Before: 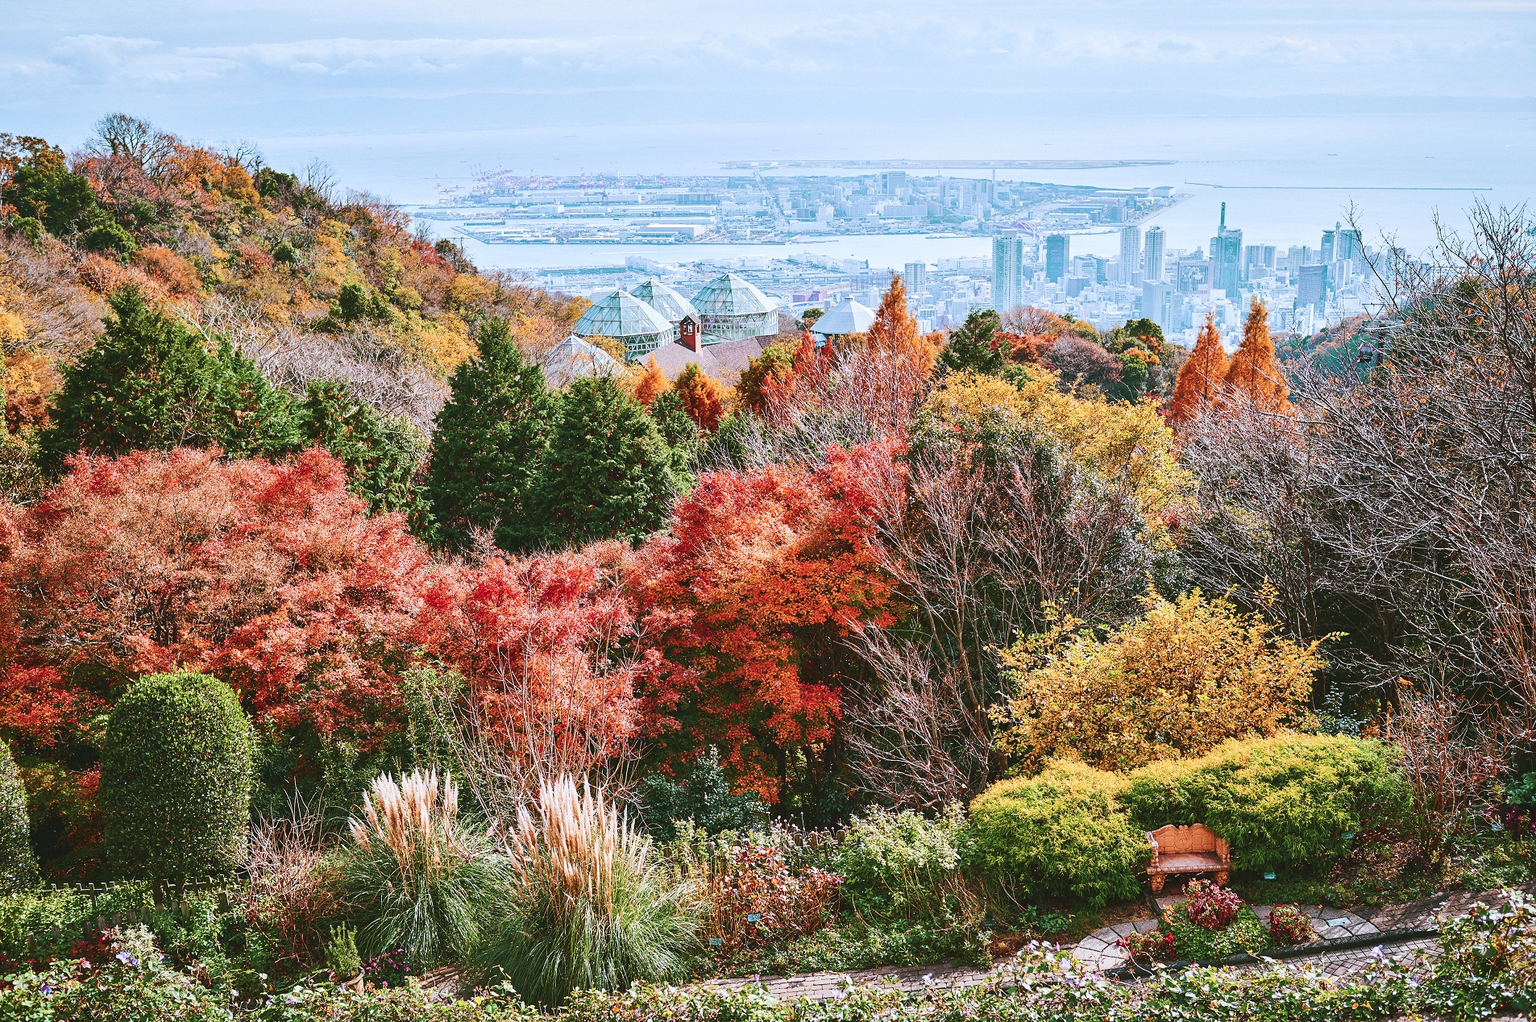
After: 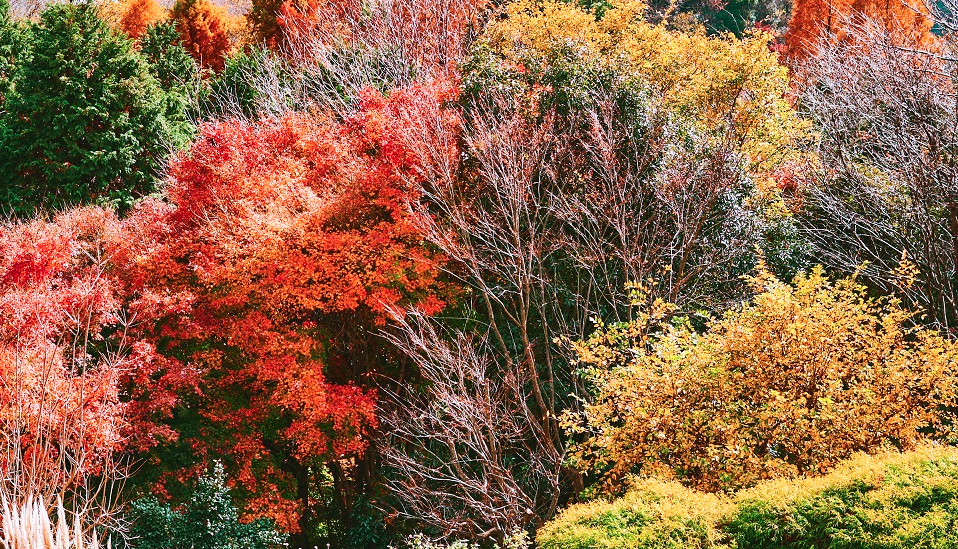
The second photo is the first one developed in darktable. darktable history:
crop: left 35.03%, top 36.625%, right 14.663%, bottom 20.057%
levels: levels [0, 0.492, 0.984]
